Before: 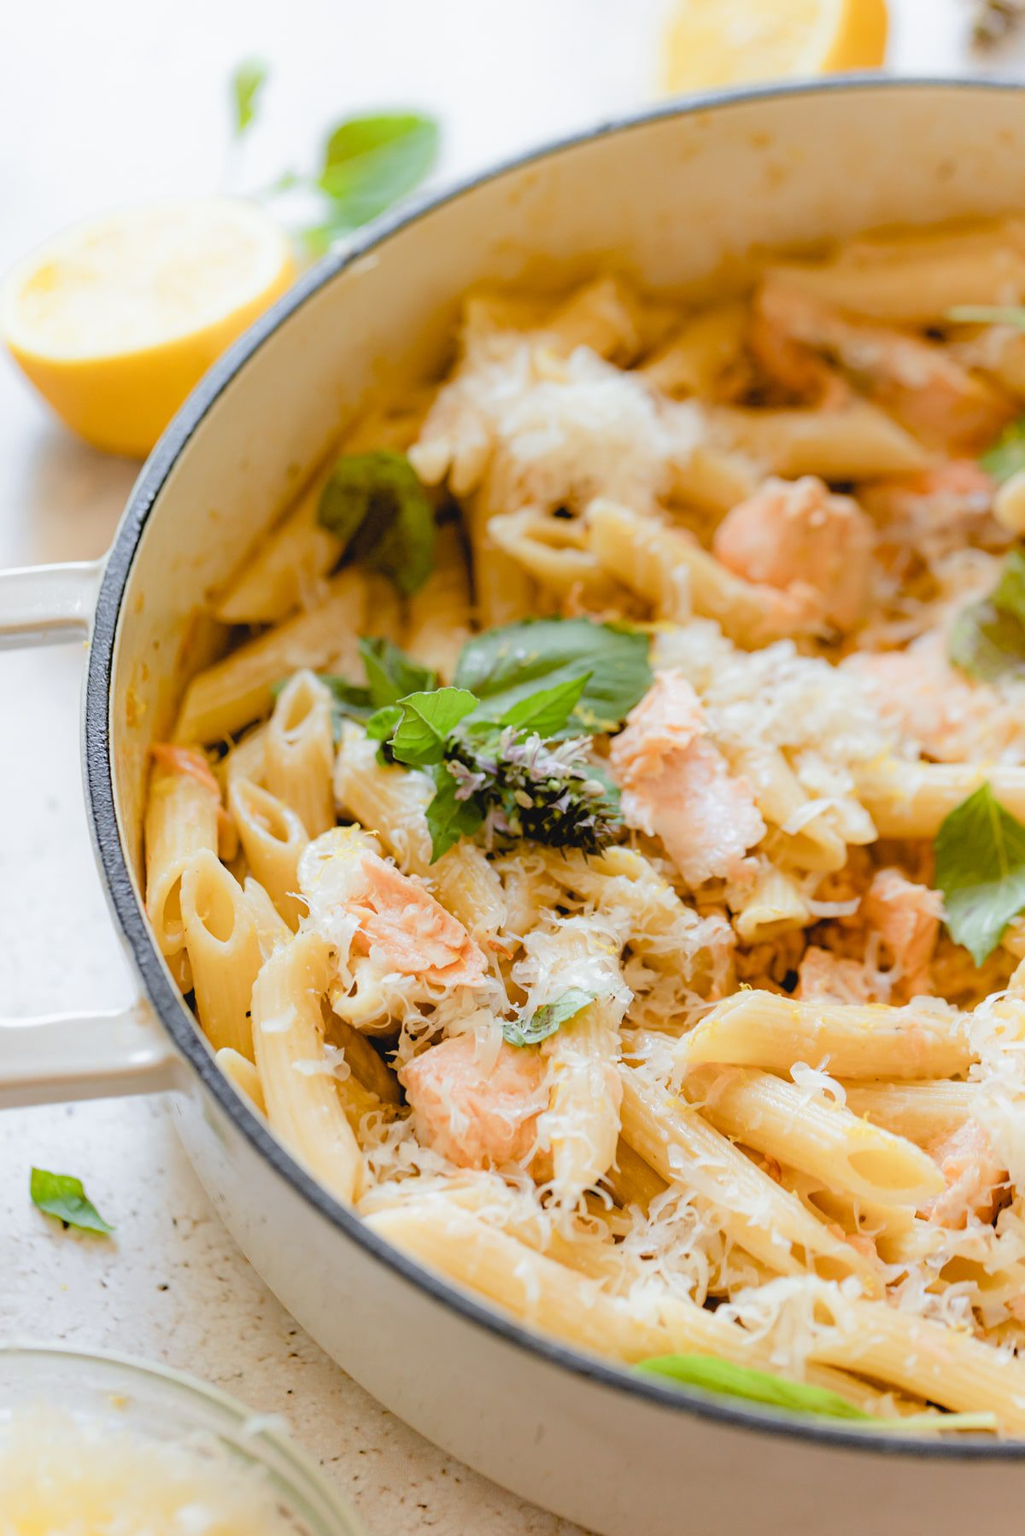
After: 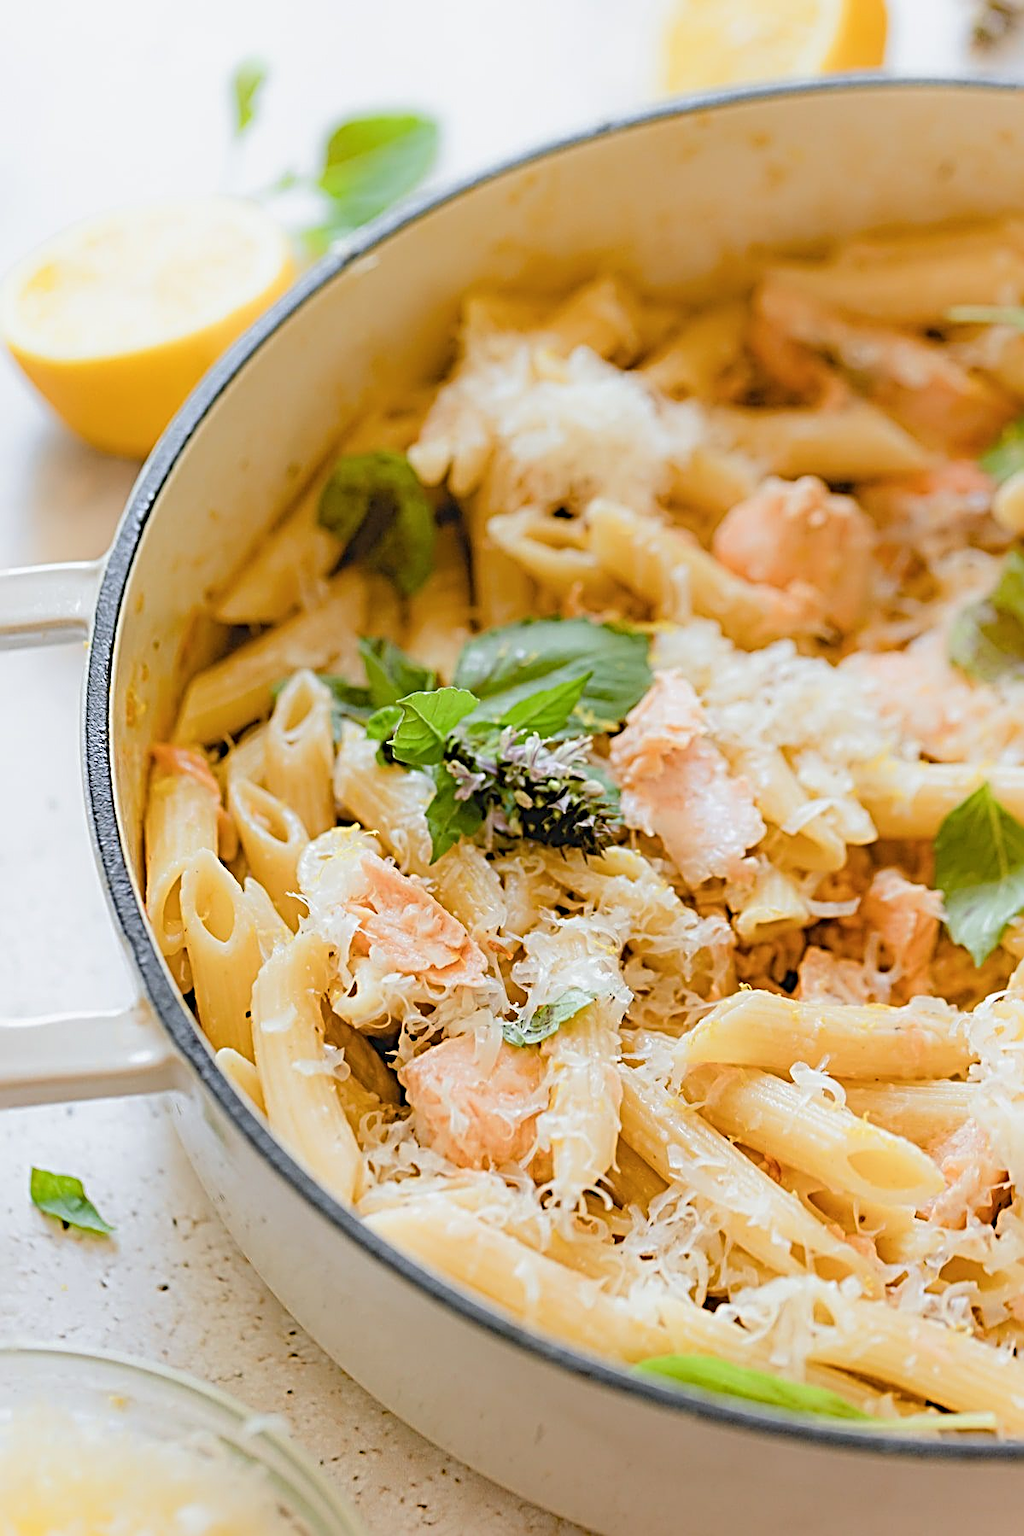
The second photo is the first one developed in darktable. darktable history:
color balance rgb: shadows lift › chroma 2.056%, shadows lift › hue 135.47°, highlights gain › luminance 14.601%, perceptual saturation grading › global saturation 0.389%, contrast -9.782%
sharpen: radius 3.743, amount 0.942
